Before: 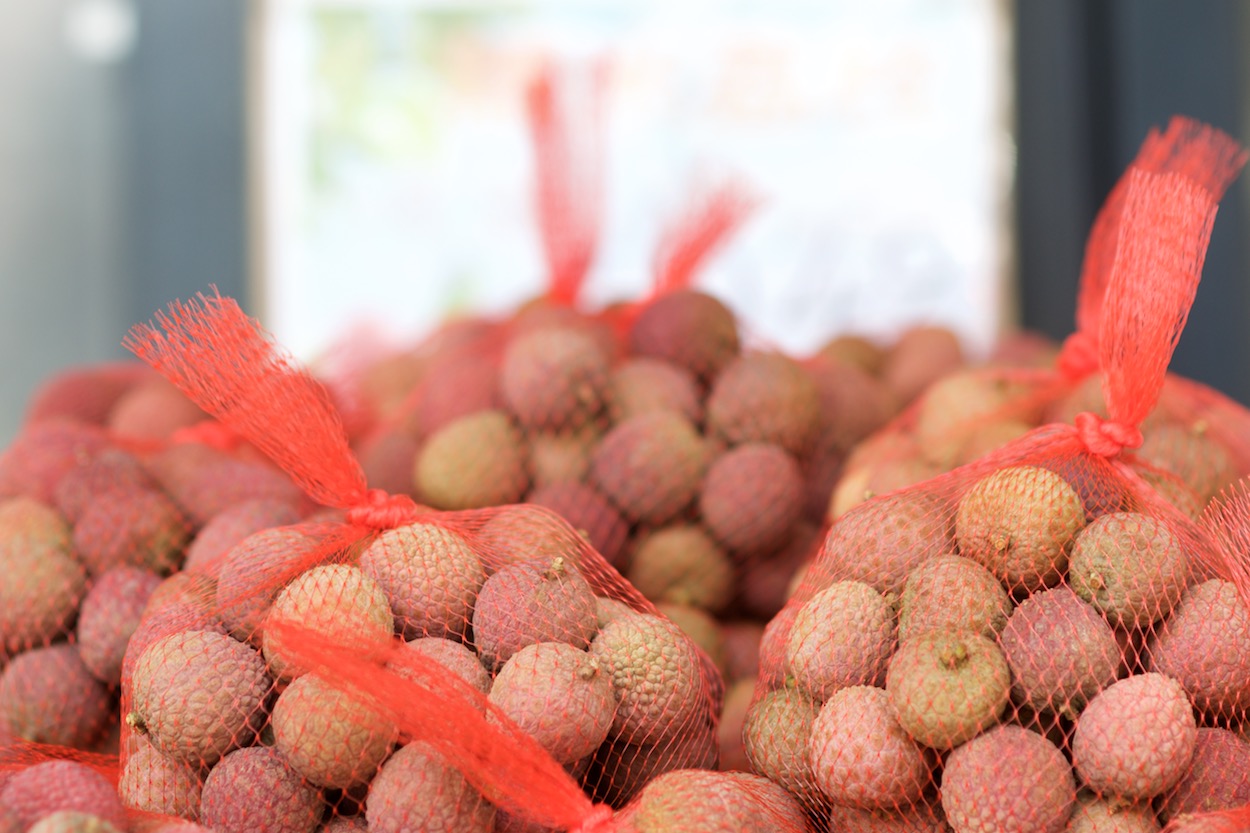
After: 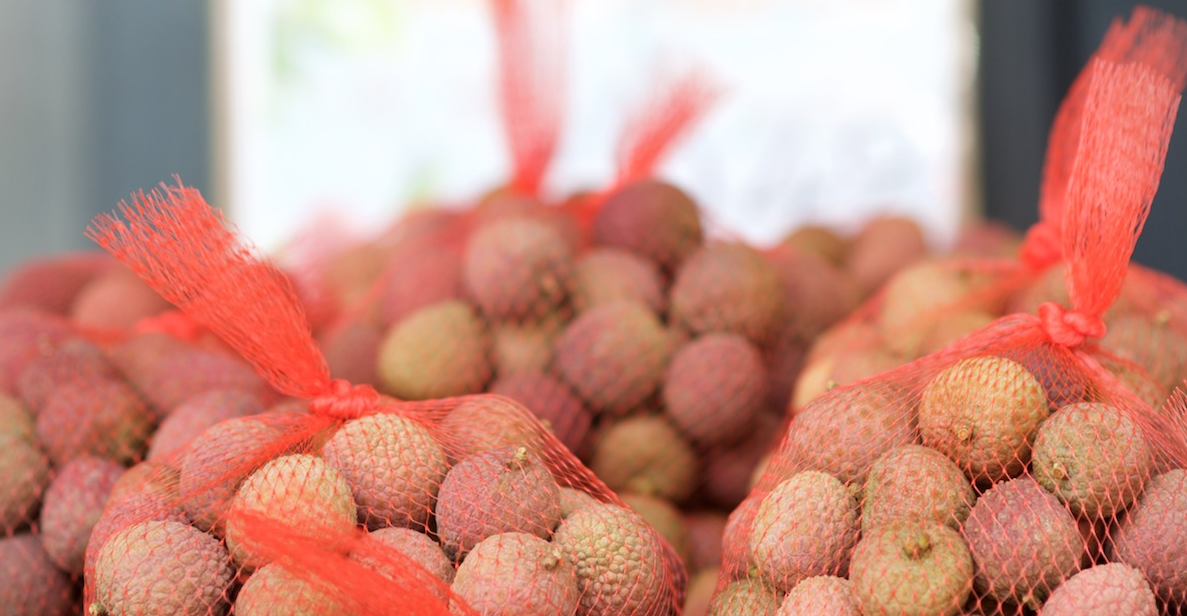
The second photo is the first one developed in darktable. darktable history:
vignetting: fall-off start 91.19%
crop and rotate: left 2.991%, top 13.302%, right 1.981%, bottom 12.636%
